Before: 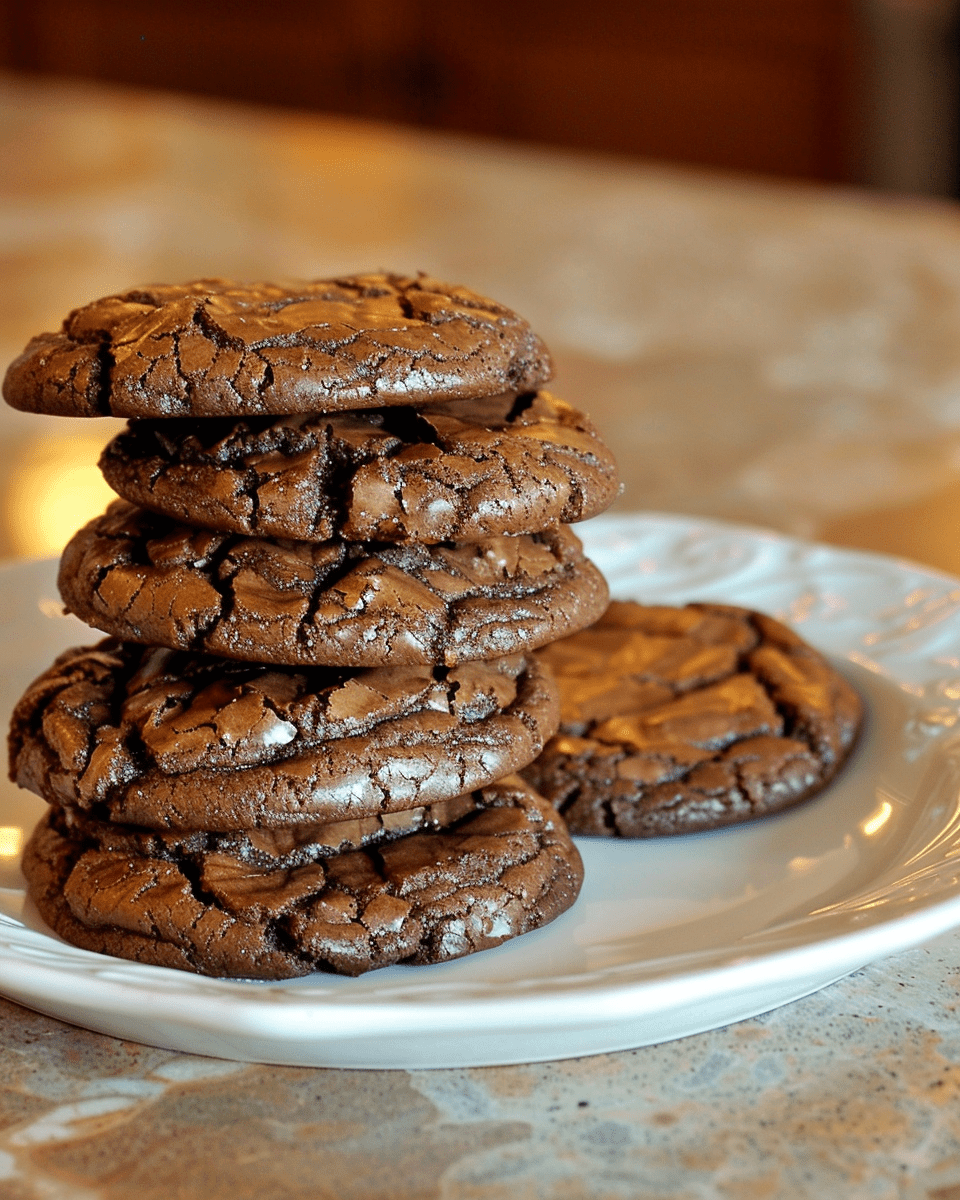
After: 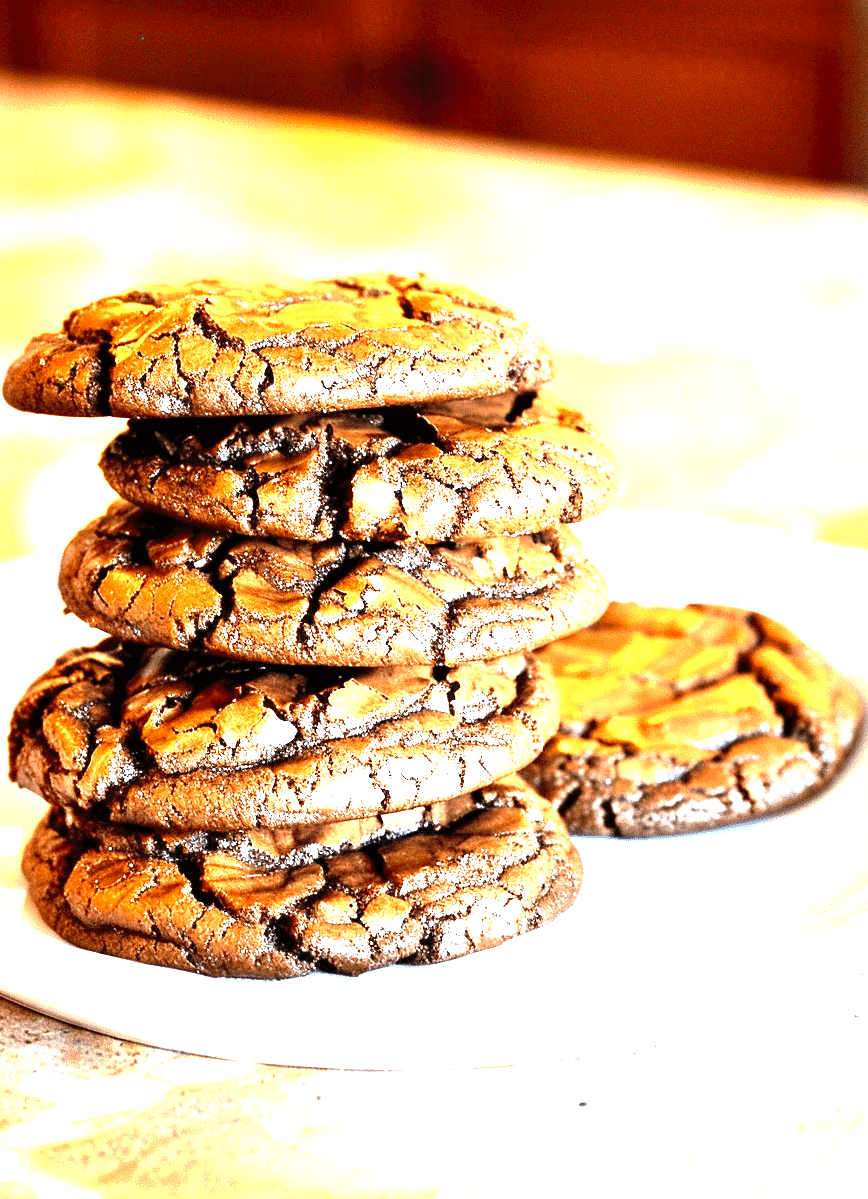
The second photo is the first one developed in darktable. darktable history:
levels: levels [0, 0.281, 0.562]
crop: right 9.509%, bottom 0.031%
tone equalizer: -8 EV -0.417 EV, -7 EV -0.389 EV, -6 EV -0.333 EV, -5 EV -0.222 EV, -3 EV 0.222 EV, -2 EV 0.333 EV, -1 EV 0.389 EV, +0 EV 0.417 EV, edges refinement/feathering 500, mask exposure compensation -1.57 EV, preserve details no
exposure: exposure 0.559 EV, compensate highlight preservation false
